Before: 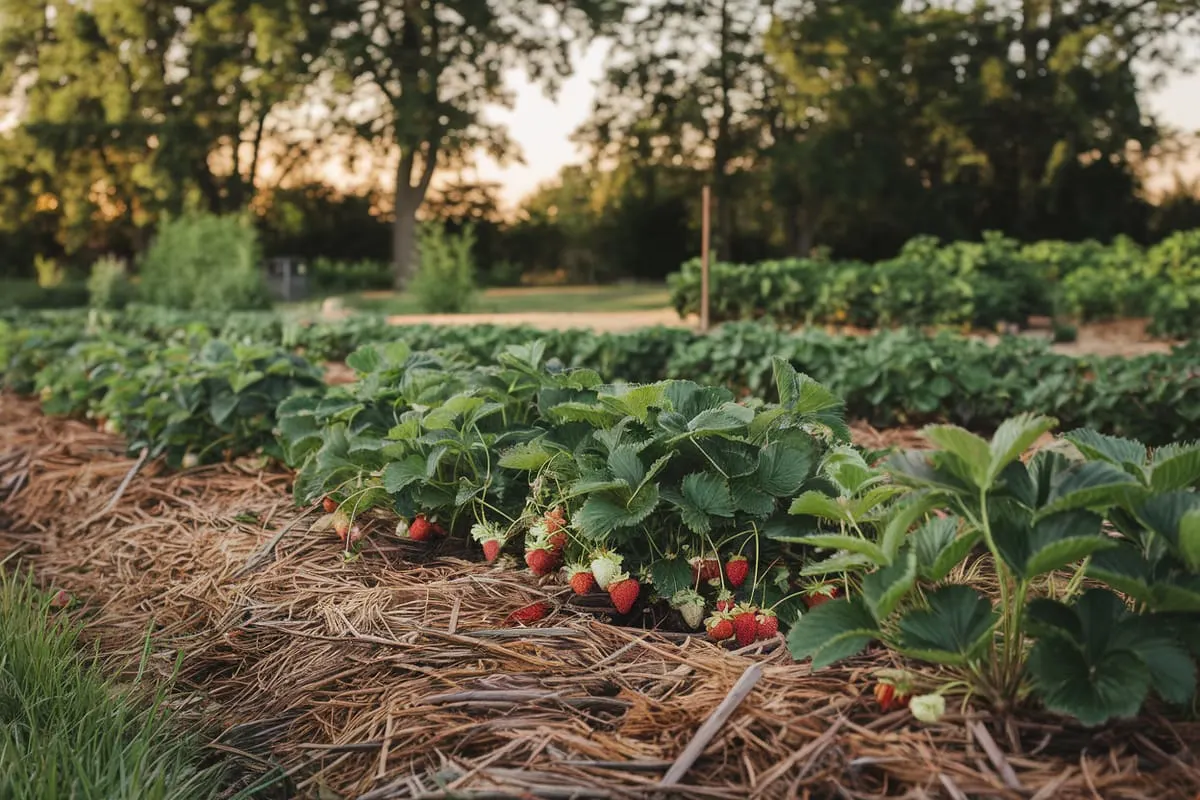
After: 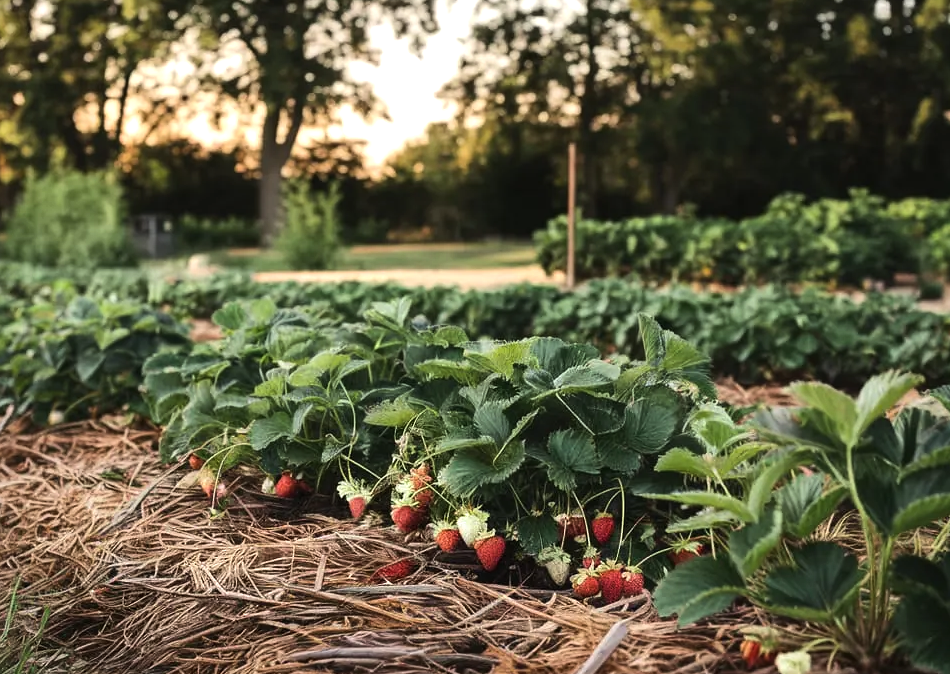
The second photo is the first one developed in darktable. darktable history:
crop: left 11.225%, top 5.381%, right 9.565%, bottom 10.314%
tone equalizer: -8 EV -0.75 EV, -7 EV -0.7 EV, -6 EV -0.6 EV, -5 EV -0.4 EV, -3 EV 0.4 EV, -2 EV 0.6 EV, -1 EV 0.7 EV, +0 EV 0.75 EV, edges refinement/feathering 500, mask exposure compensation -1.57 EV, preserve details no
